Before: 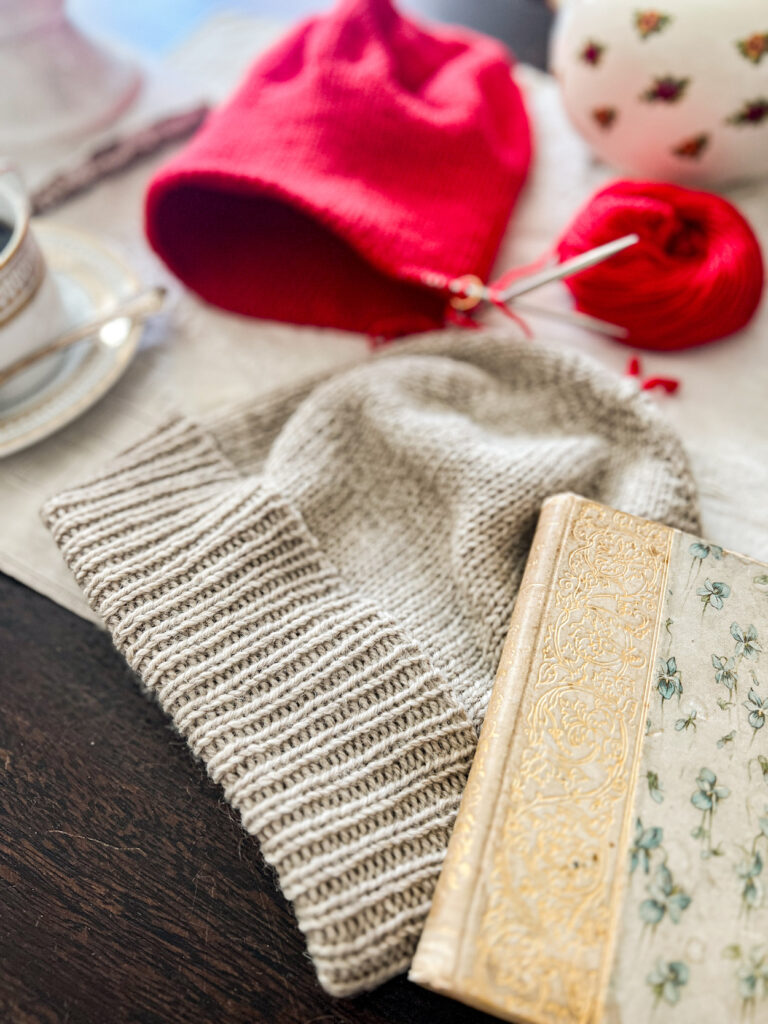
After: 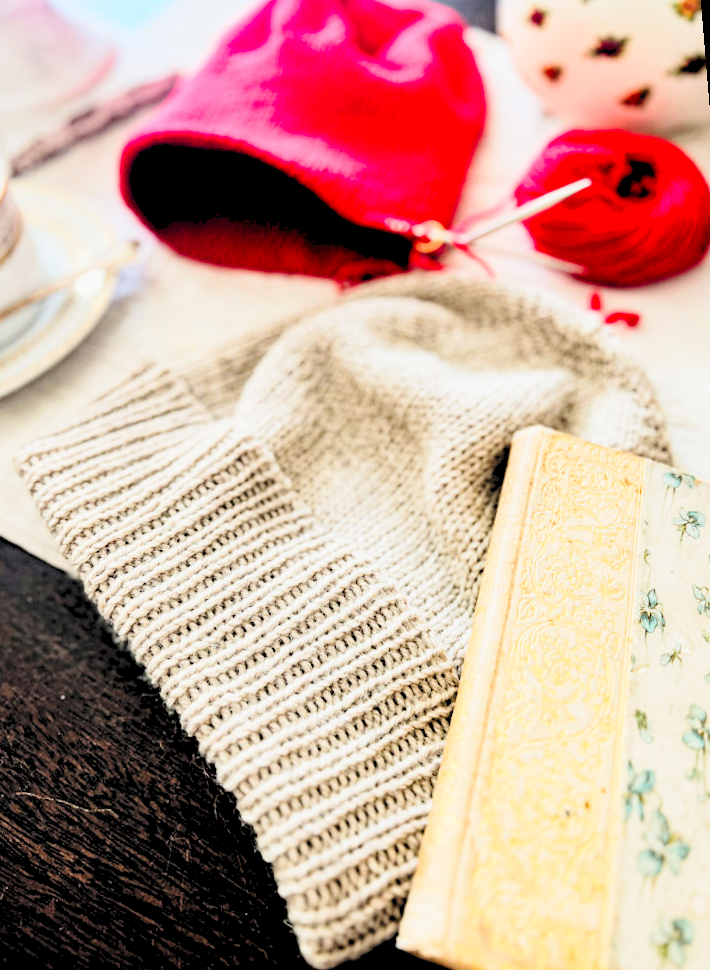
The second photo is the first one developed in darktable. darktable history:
base curve: curves: ch0 [(0, 0) (0.026, 0.03) (0.109, 0.232) (0.351, 0.748) (0.669, 0.968) (1, 1)], preserve colors none
contrast brightness saturation: contrast 0.2, brightness 0.16, saturation 0.22
exposure: exposure -1 EV, compensate highlight preservation false
rgb levels: preserve colors sum RGB, levels [[0.038, 0.433, 0.934], [0, 0.5, 1], [0, 0.5, 1]]
rotate and perspective: rotation -1.68°, lens shift (vertical) -0.146, crop left 0.049, crop right 0.912, crop top 0.032, crop bottom 0.96
